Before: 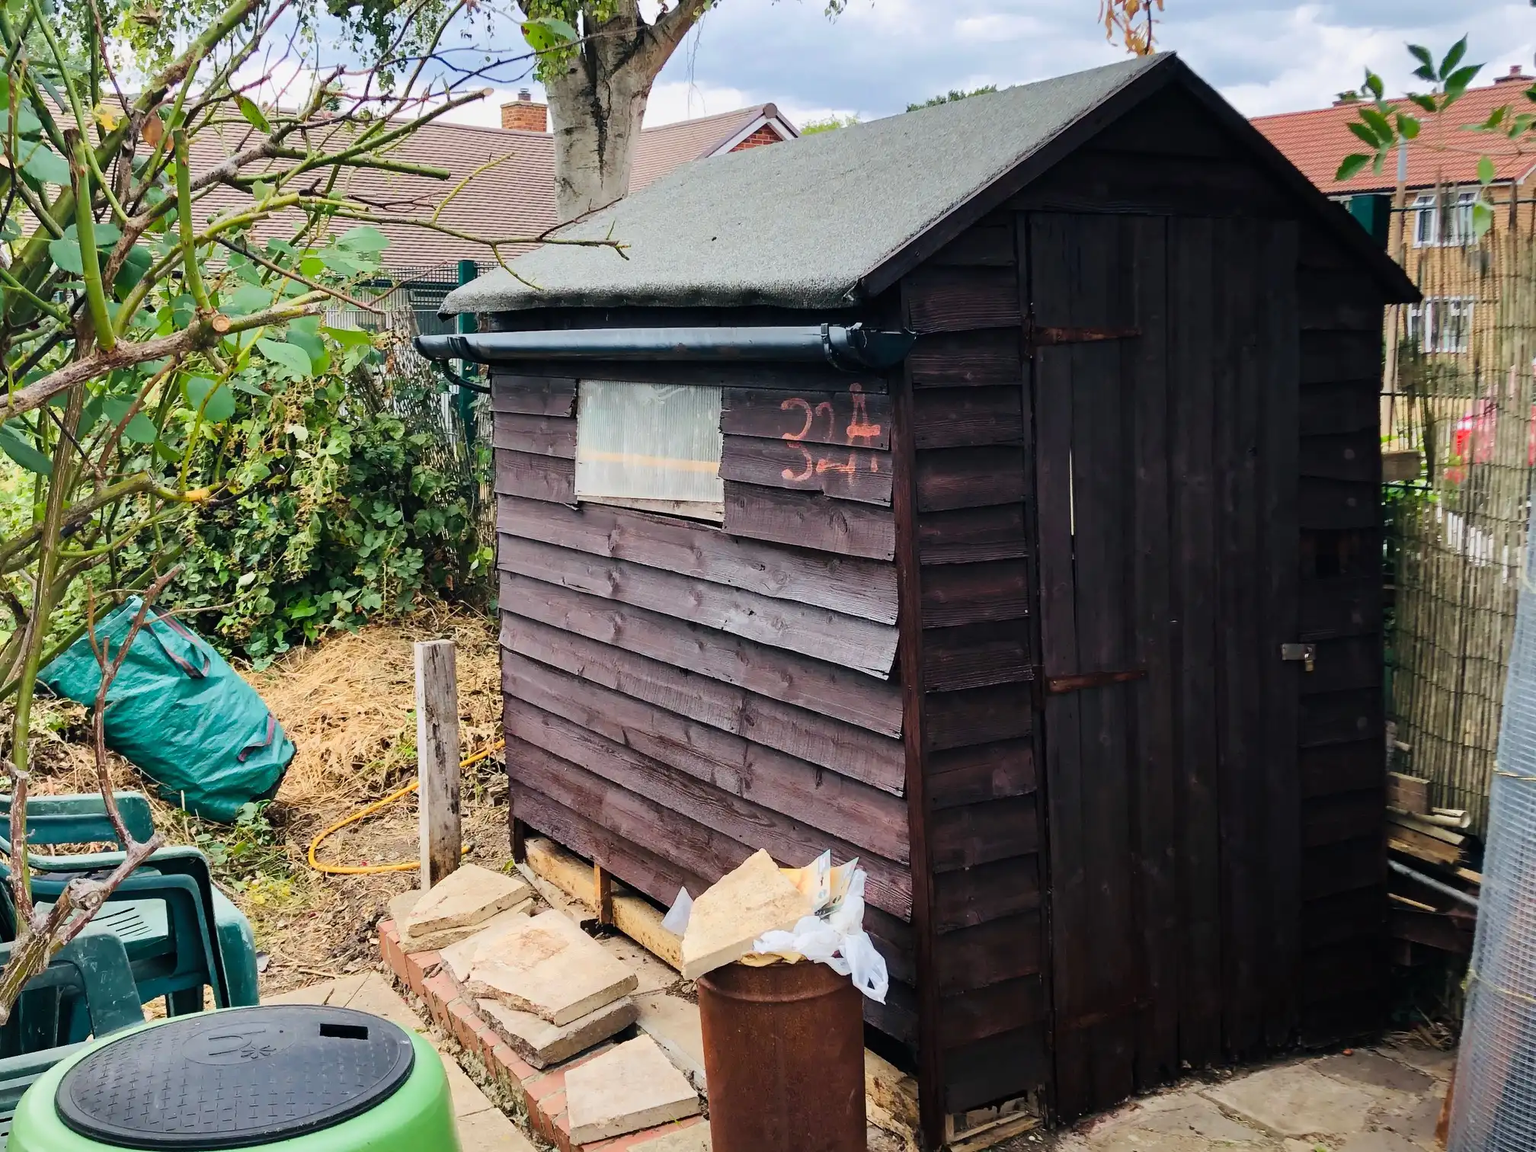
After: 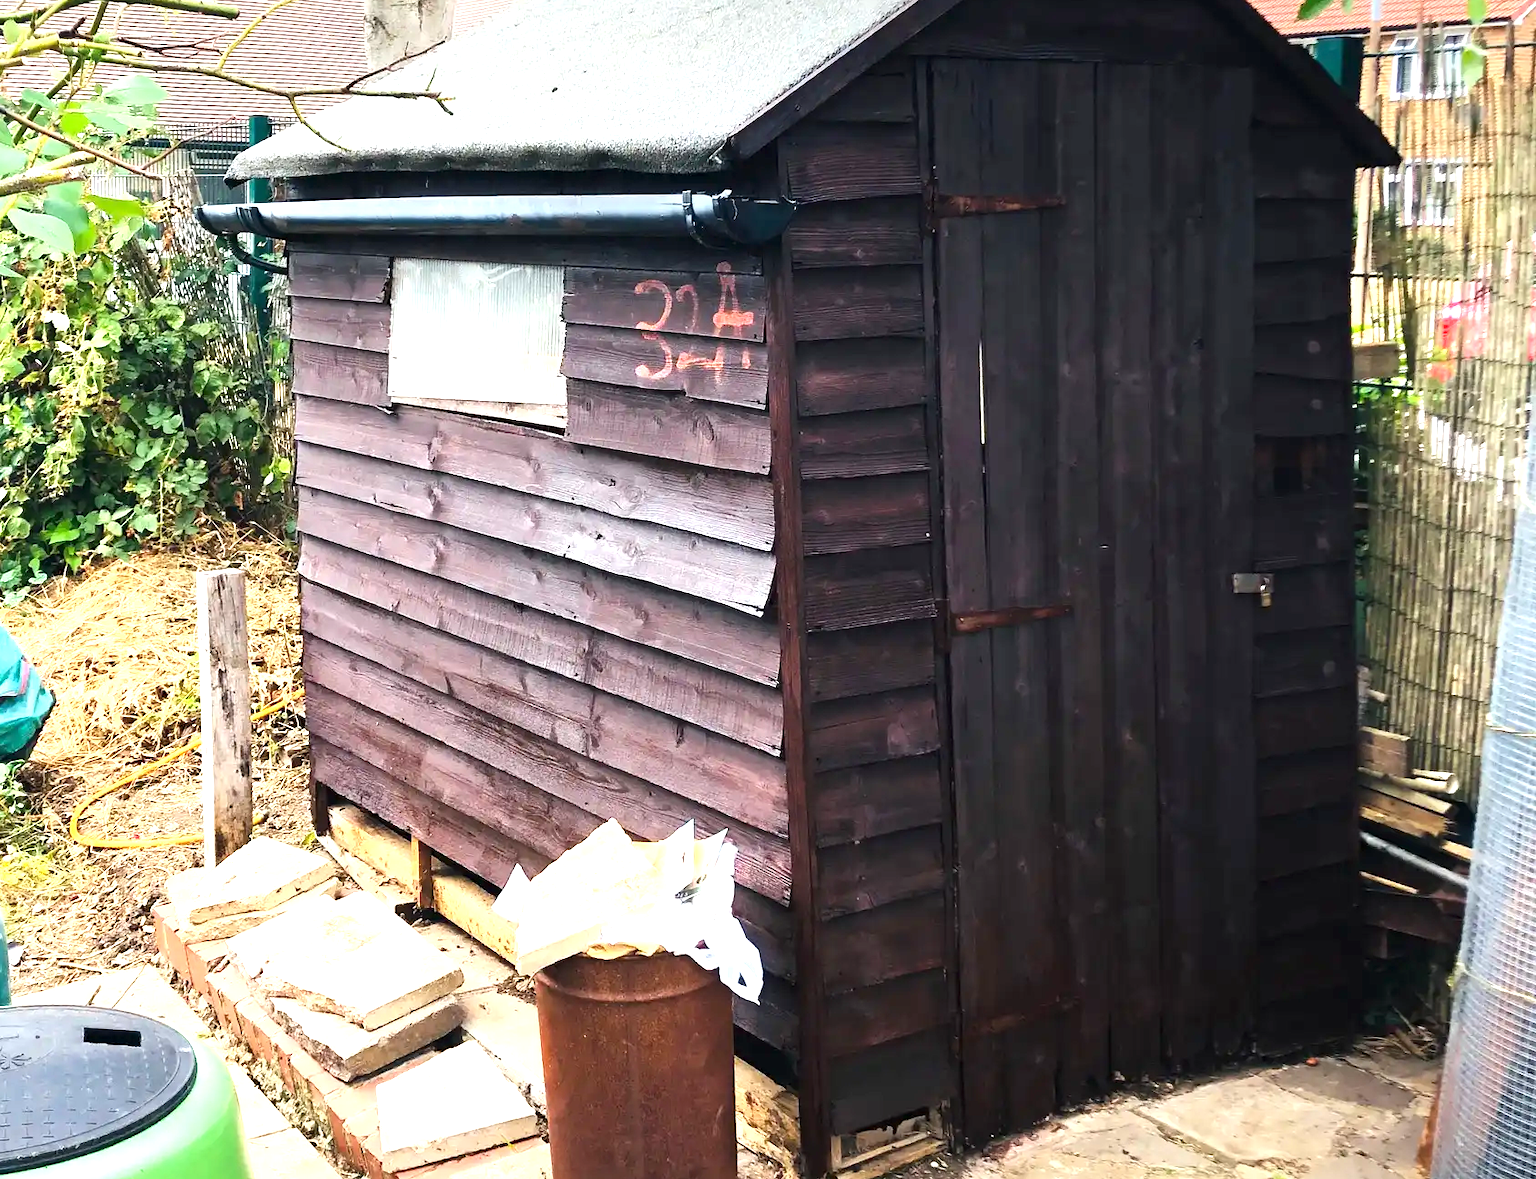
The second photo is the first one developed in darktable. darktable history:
tone equalizer: -7 EV 0.13 EV, smoothing diameter 25%, edges refinement/feathering 10, preserve details guided filter
crop: left 16.315%, top 14.246%
exposure: exposure 1.2 EV, compensate highlight preservation false
